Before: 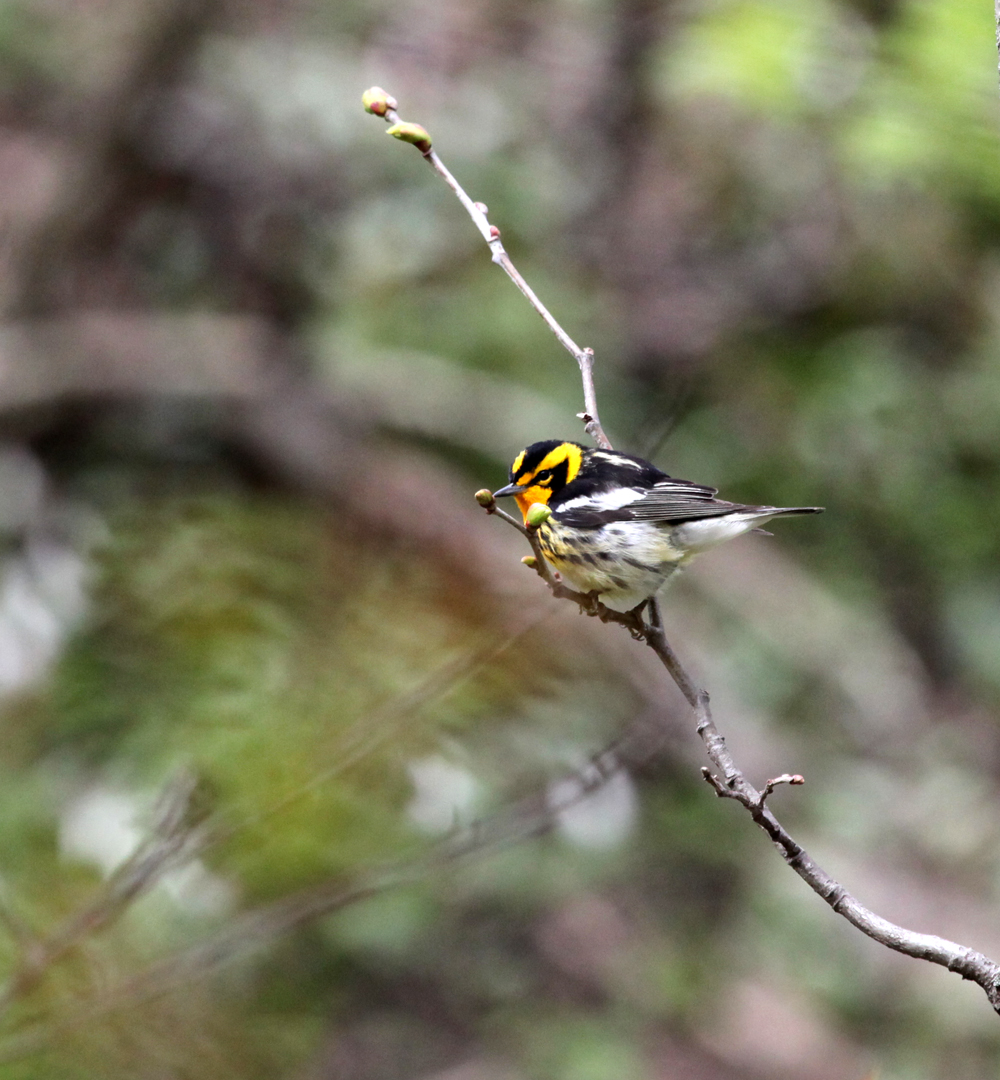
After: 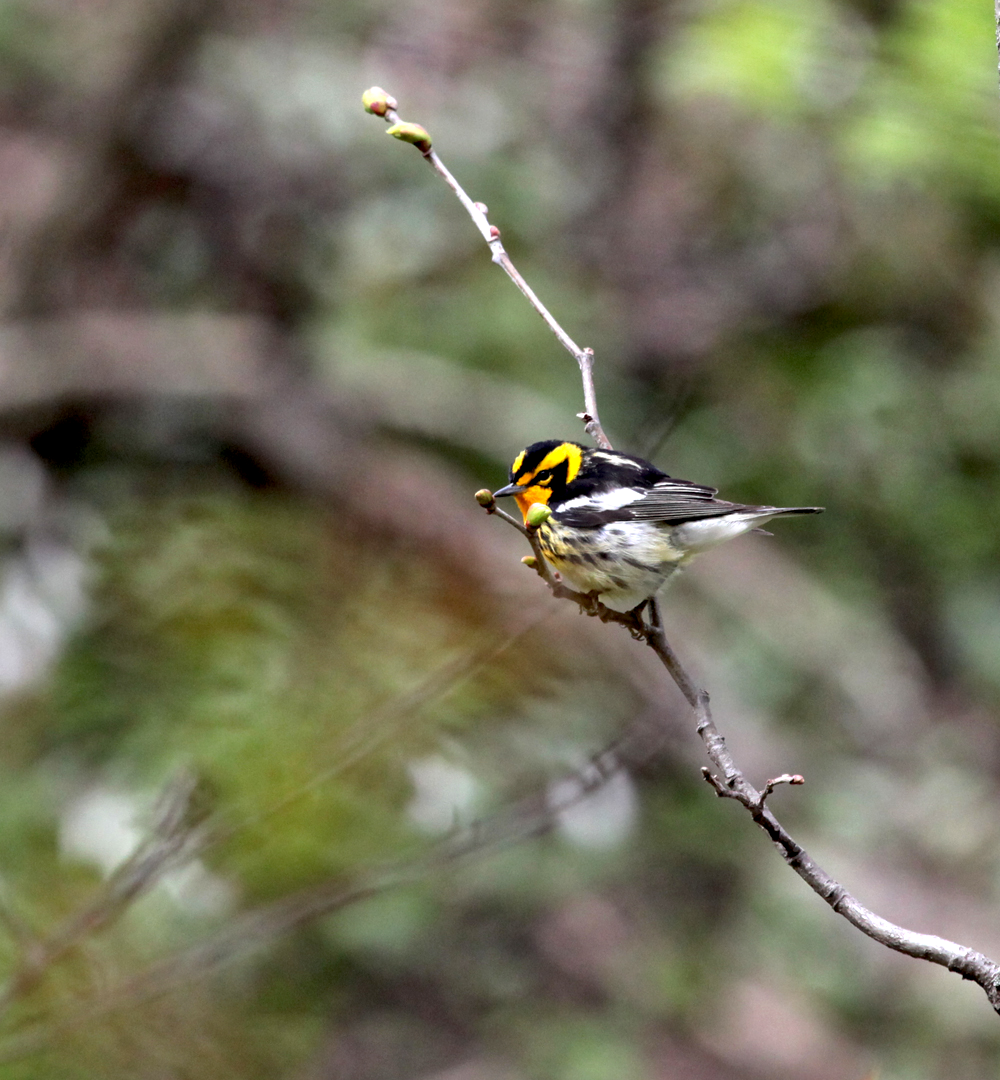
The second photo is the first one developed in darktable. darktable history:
exposure: black level correction 0.008, exposure 0.1 EV, compensate highlight preservation false
shadows and highlights: low approximation 0.01, soften with gaussian
tone curve: curves: ch0 [(0, 0) (0.915, 0.89) (1, 1)], preserve colors none
